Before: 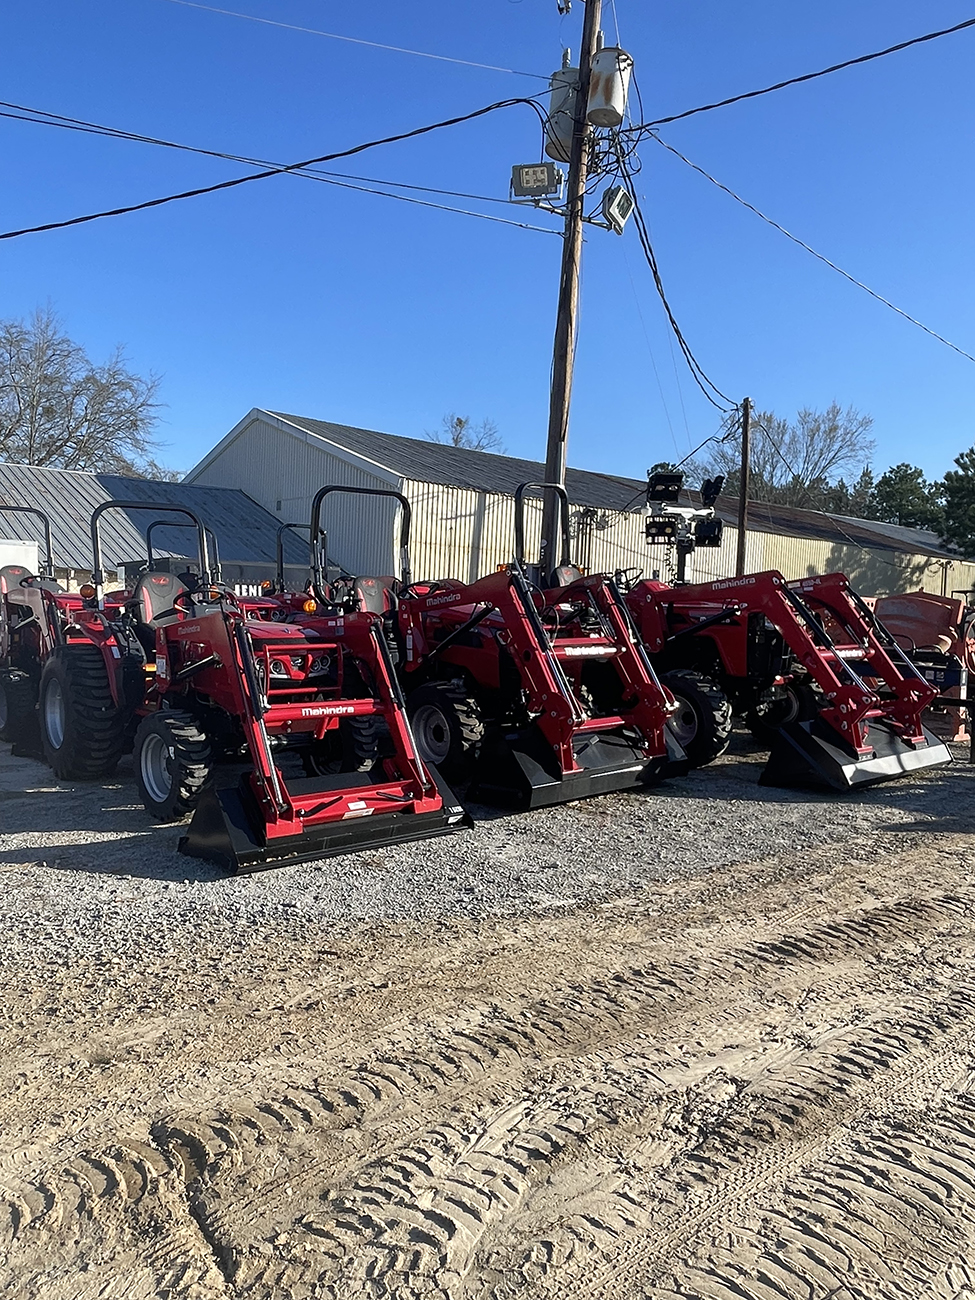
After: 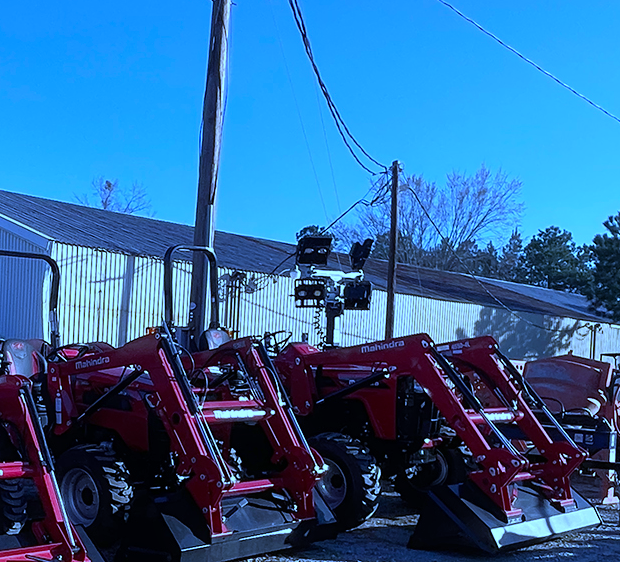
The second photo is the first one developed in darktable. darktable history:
crop: left 36.005%, top 18.293%, right 0.31%, bottom 38.444%
white balance: red 0.766, blue 1.537
contrast equalizer: y [[0.5, 0.5, 0.472, 0.5, 0.5, 0.5], [0.5 ×6], [0.5 ×6], [0 ×6], [0 ×6]]
